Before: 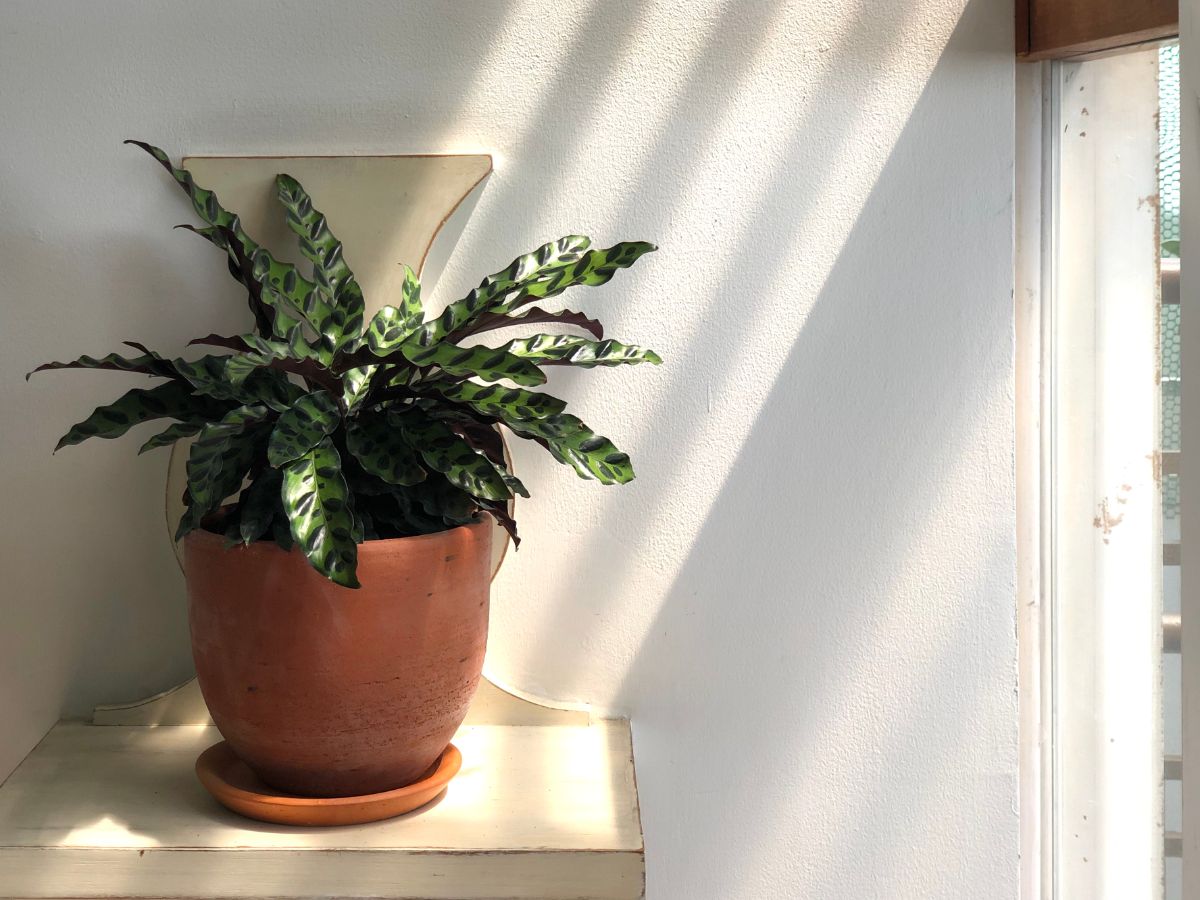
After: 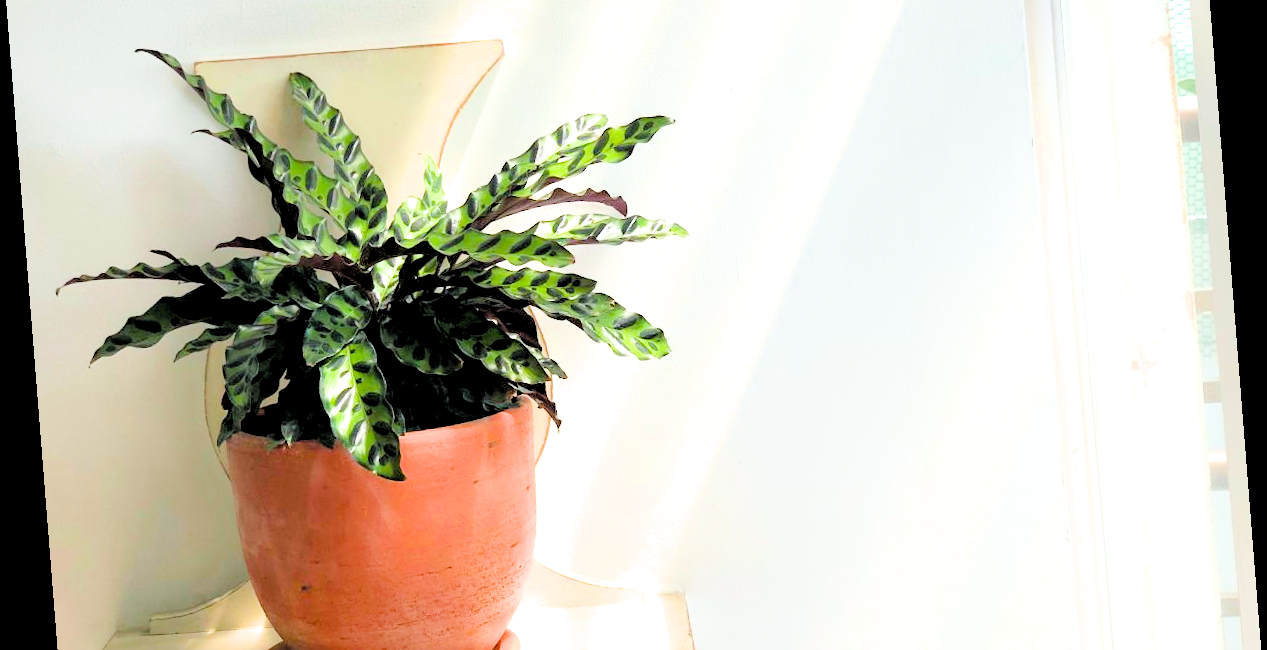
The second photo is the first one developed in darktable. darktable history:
rotate and perspective: rotation -4.2°, shear 0.006, automatic cropping off
white balance: red 0.978, blue 0.999
rgb levels: levels [[0.034, 0.472, 0.904], [0, 0.5, 1], [0, 0.5, 1]]
exposure: exposure 2.207 EV, compensate highlight preservation false
crop: top 16.727%, bottom 16.727%
color balance rgb: perceptual saturation grading › global saturation 25%, perceptual brilliance grading › mid-tones 10%, perceptual brilliance grading › shadows 15%, global vibrance 20%
filmic rgb: black relative exposure -7.65 EV, white relative exposure 4.56 EV, hardness 3.61, contrast 1.05
